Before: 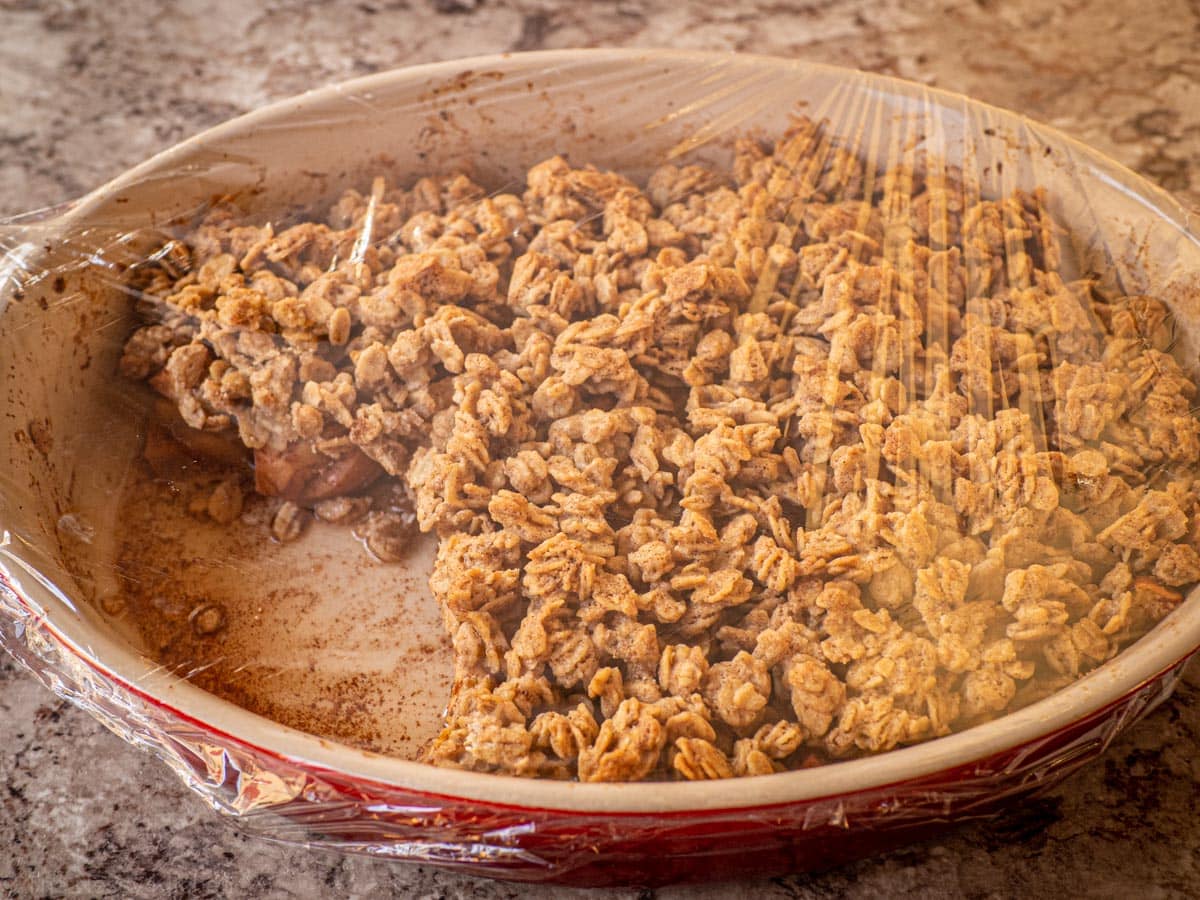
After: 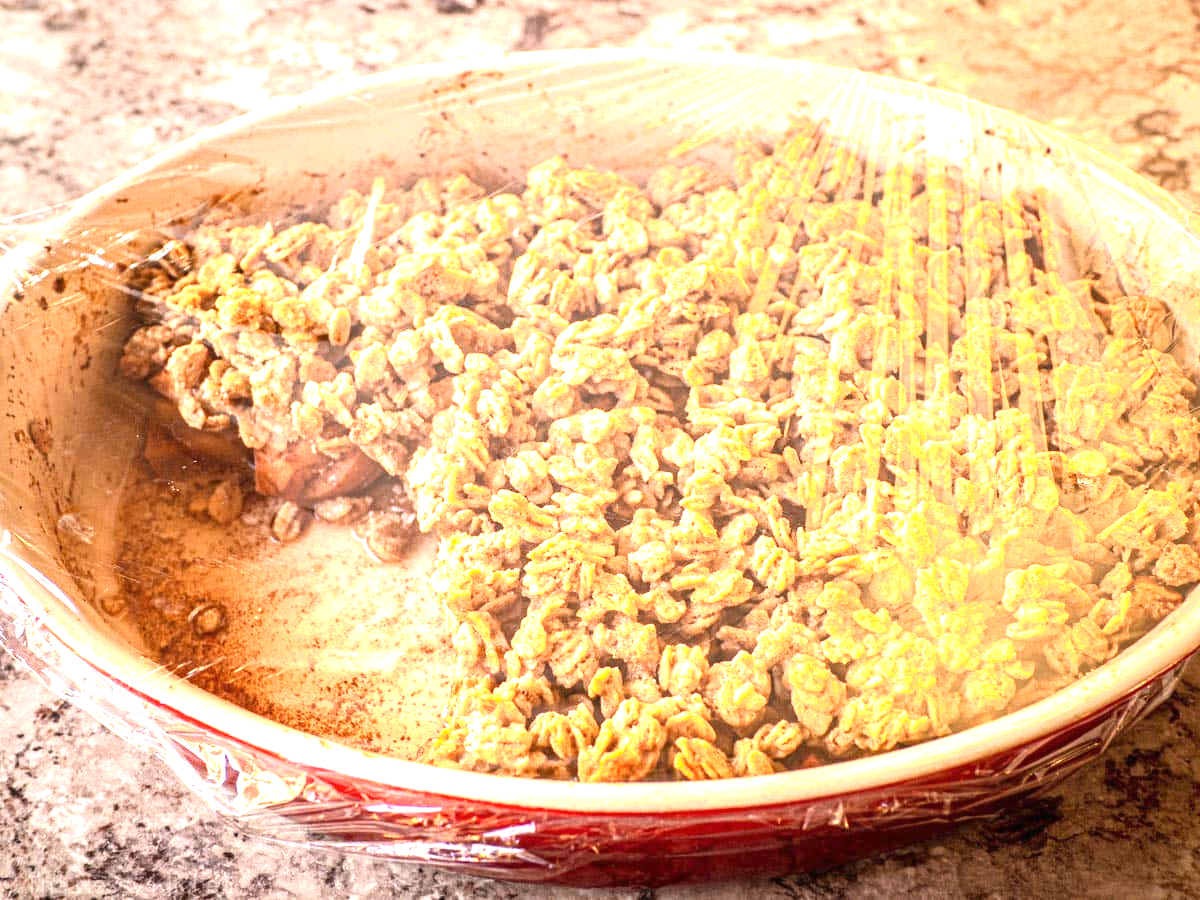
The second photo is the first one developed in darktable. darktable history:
exposure: black level correction 0, exposure 1.5 EV, compensate exposure bias true, compensate highlight preservation false
shadows and highlights: shadows 0, highlights 40
